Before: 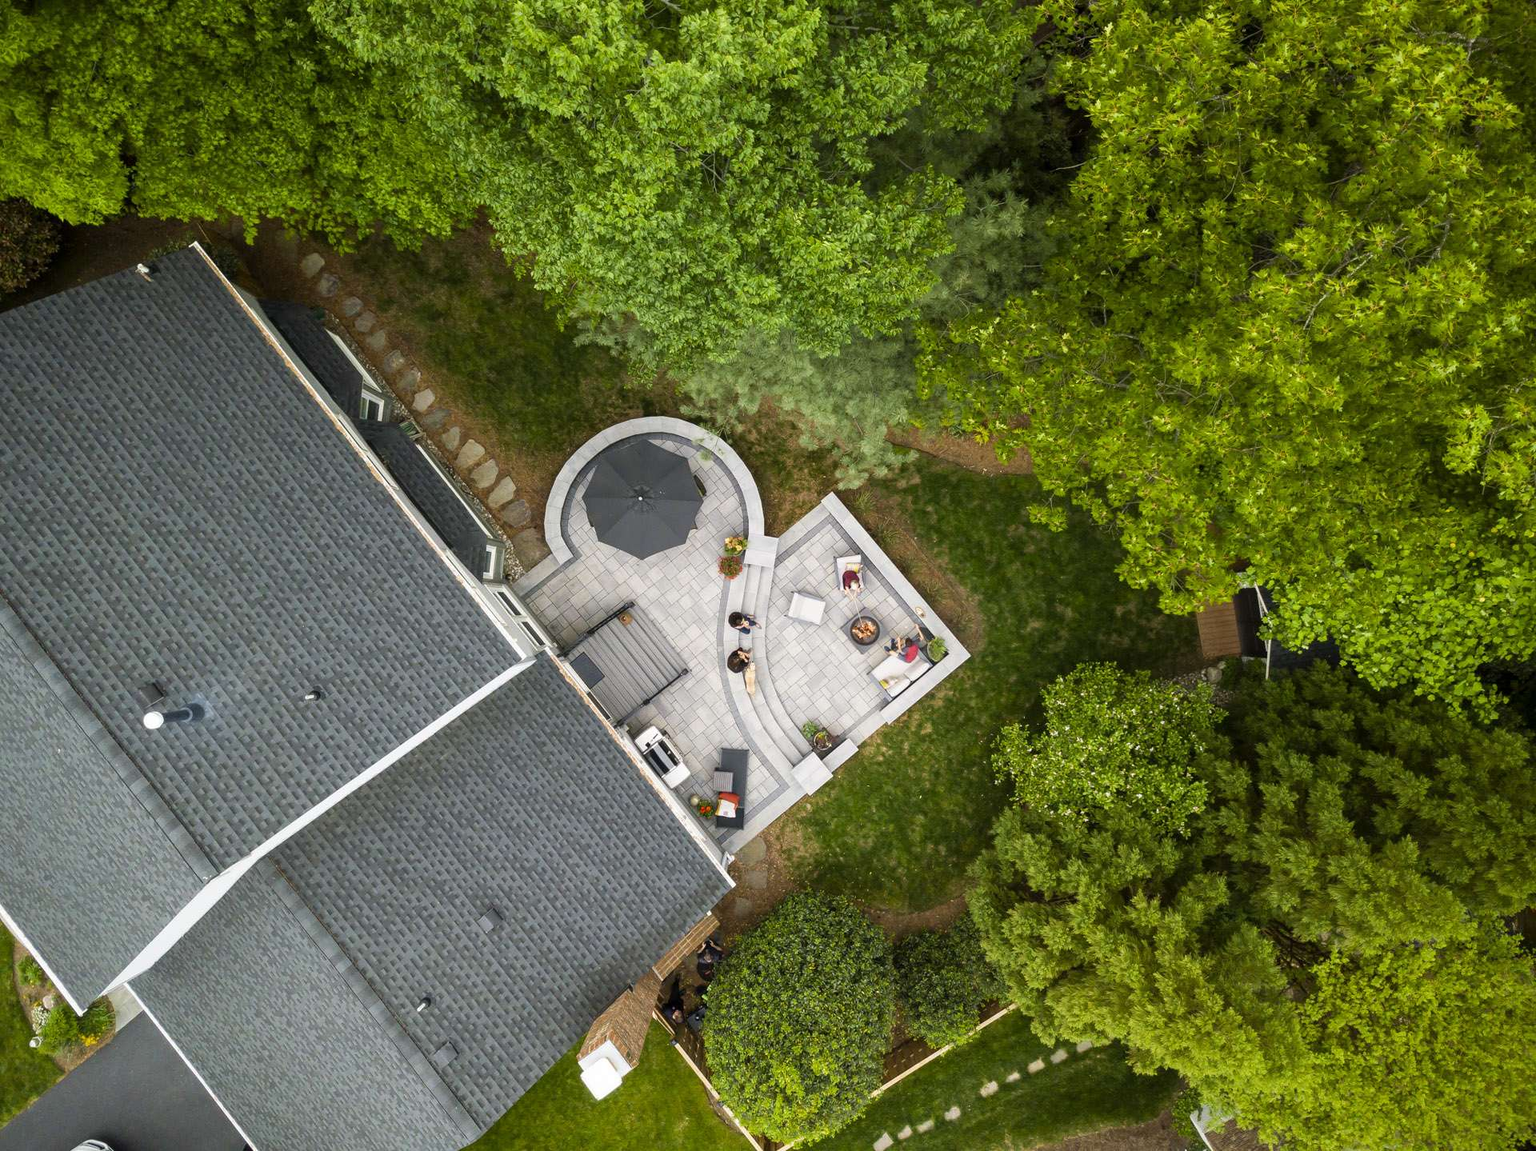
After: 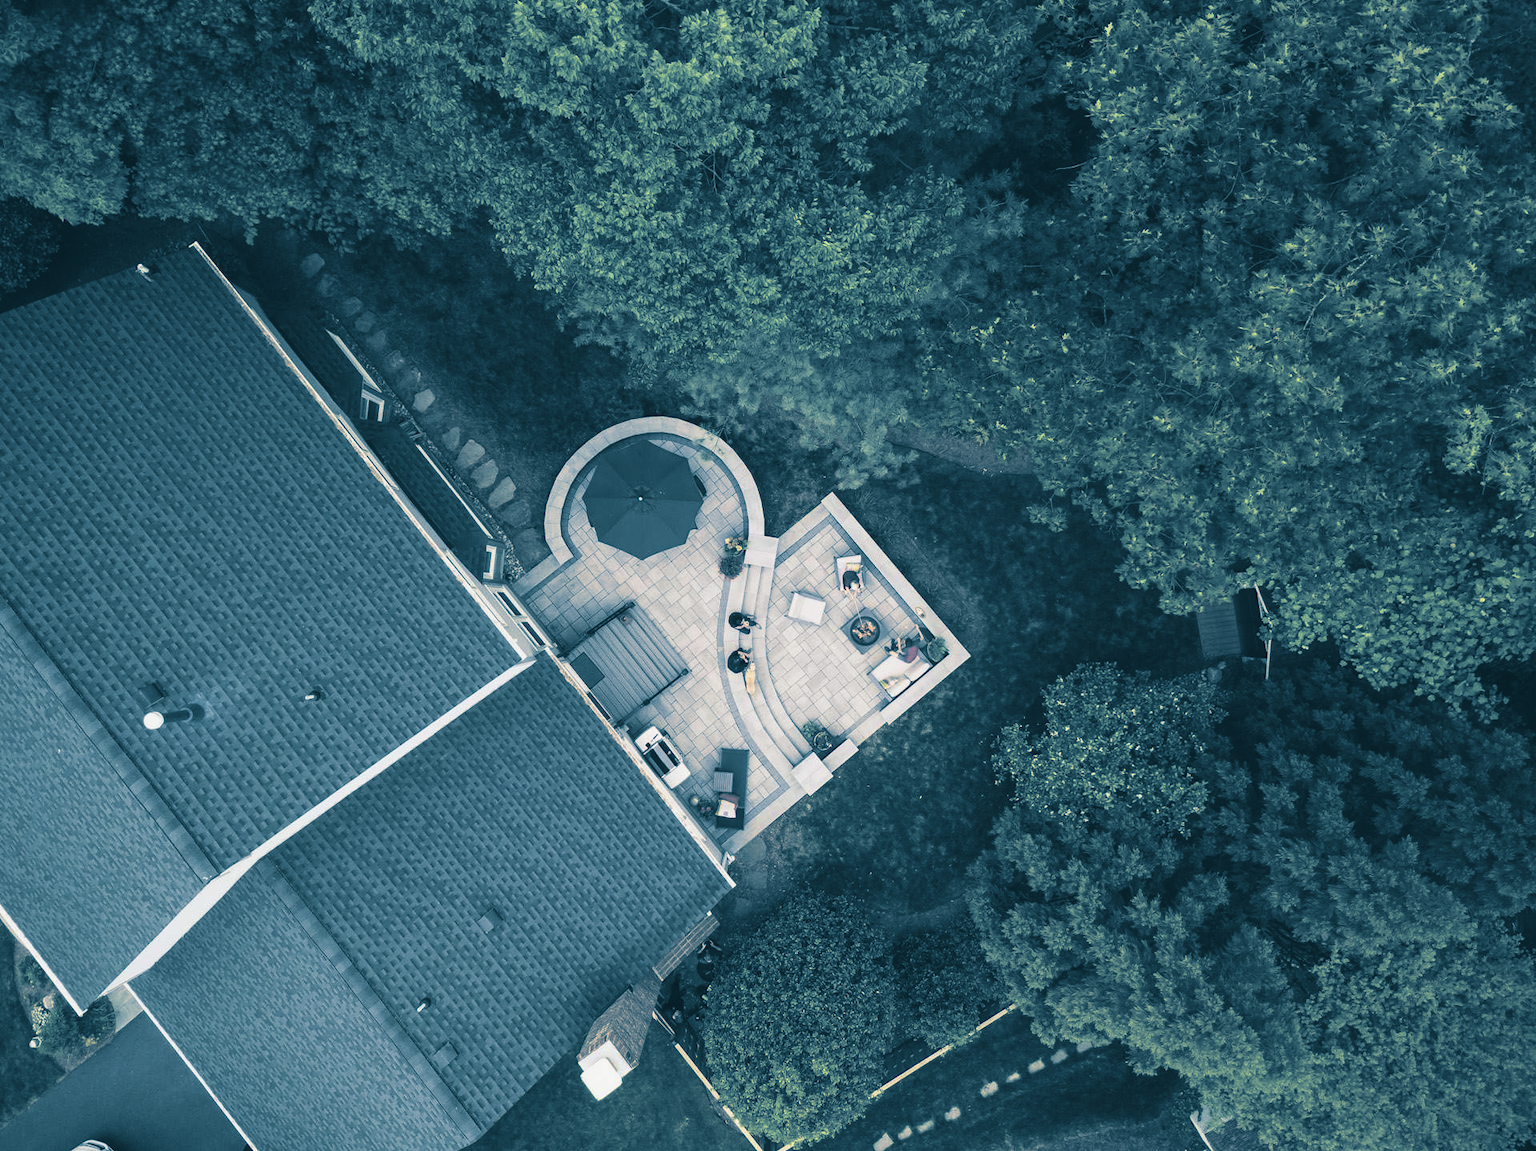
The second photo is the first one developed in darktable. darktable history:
shadows and highlights: shadows 0, highlights 40
exposure: black level correction -0.014, exposure -0.193 EV, compensate highlight preservation false
split-toning: shadows › hue 212.4°, balance -70
